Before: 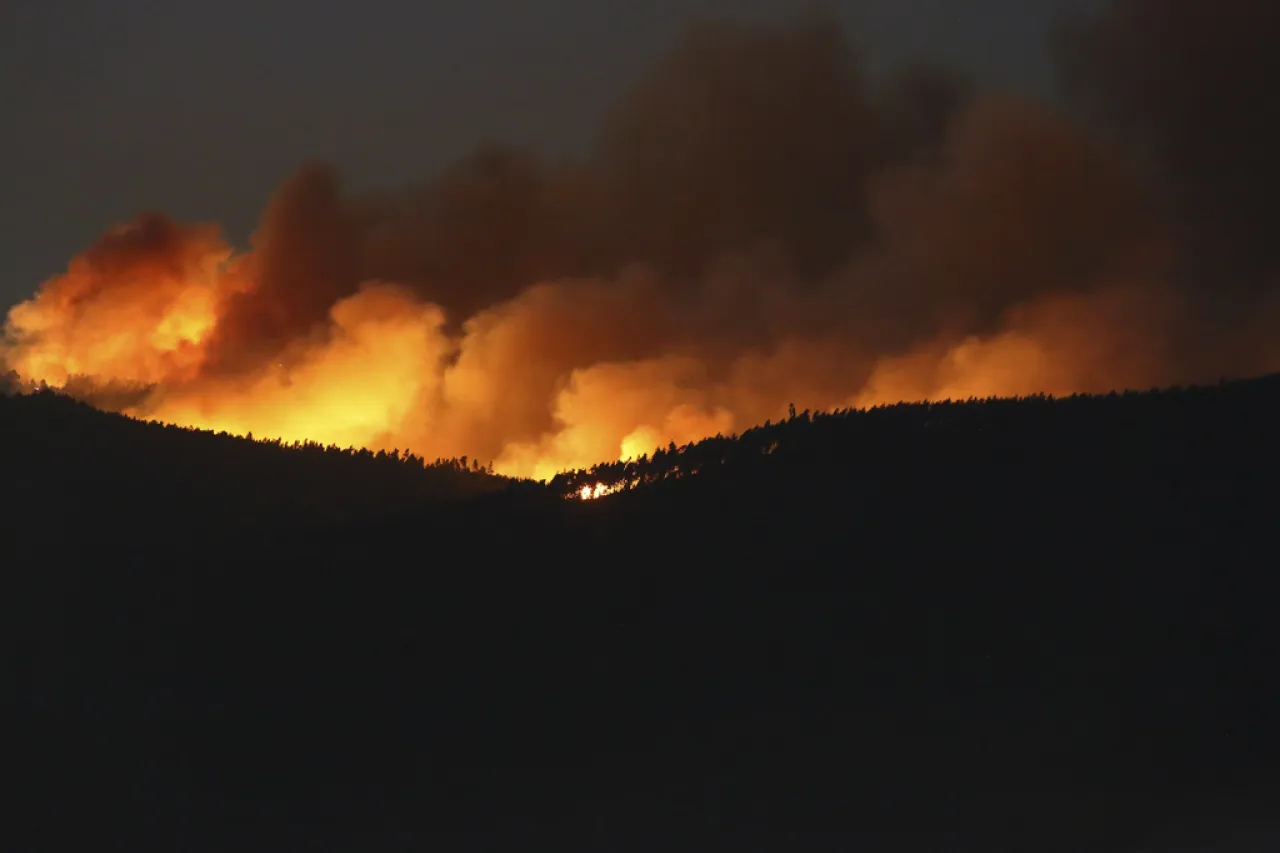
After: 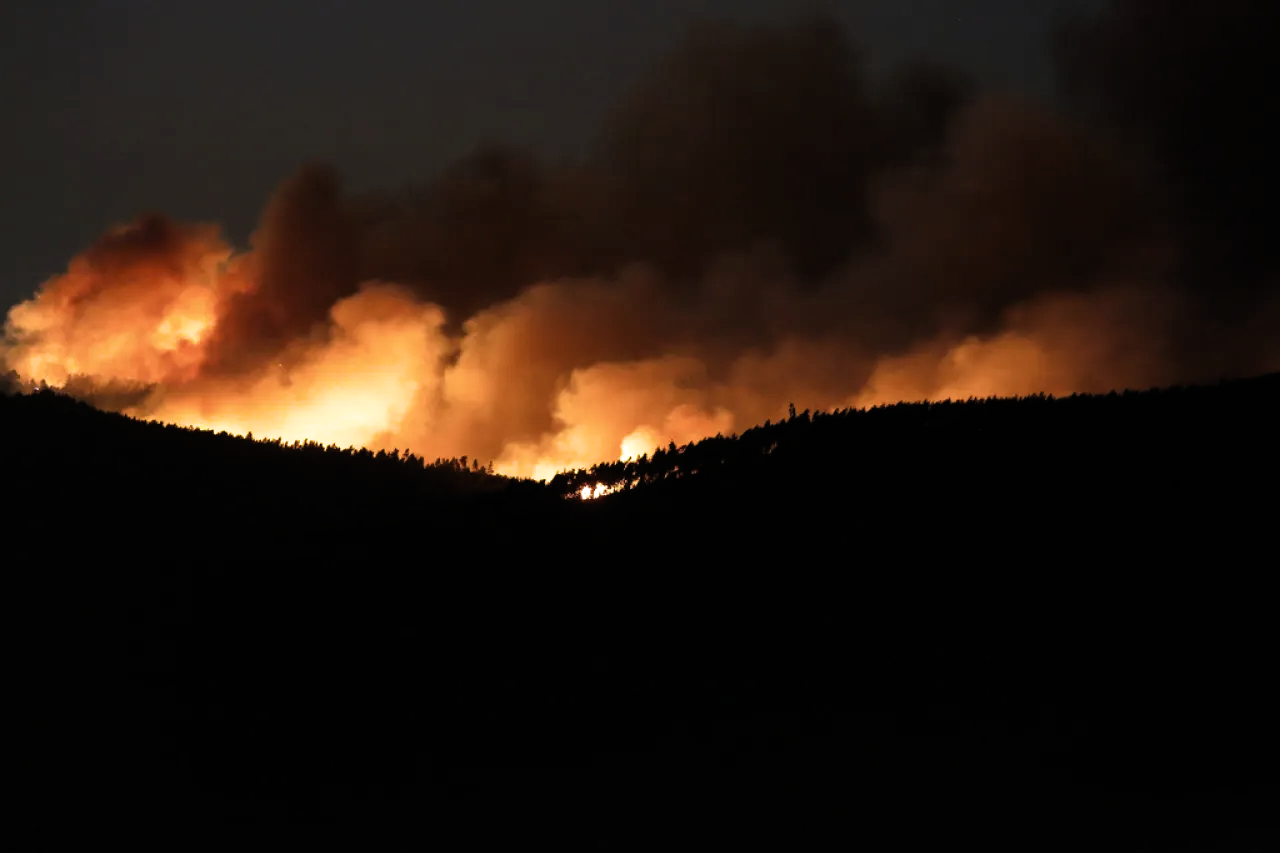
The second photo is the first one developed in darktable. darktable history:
filmic rgb: black relative exposure -8.25 EV, white relative exposure 2.2 EV, target white luminance 99.853%, hardness 7.11, latitude 75.31%, contrast 1.322, highlights saturation mix -1.7%, shadows ↔ highlights balance 30.61%
